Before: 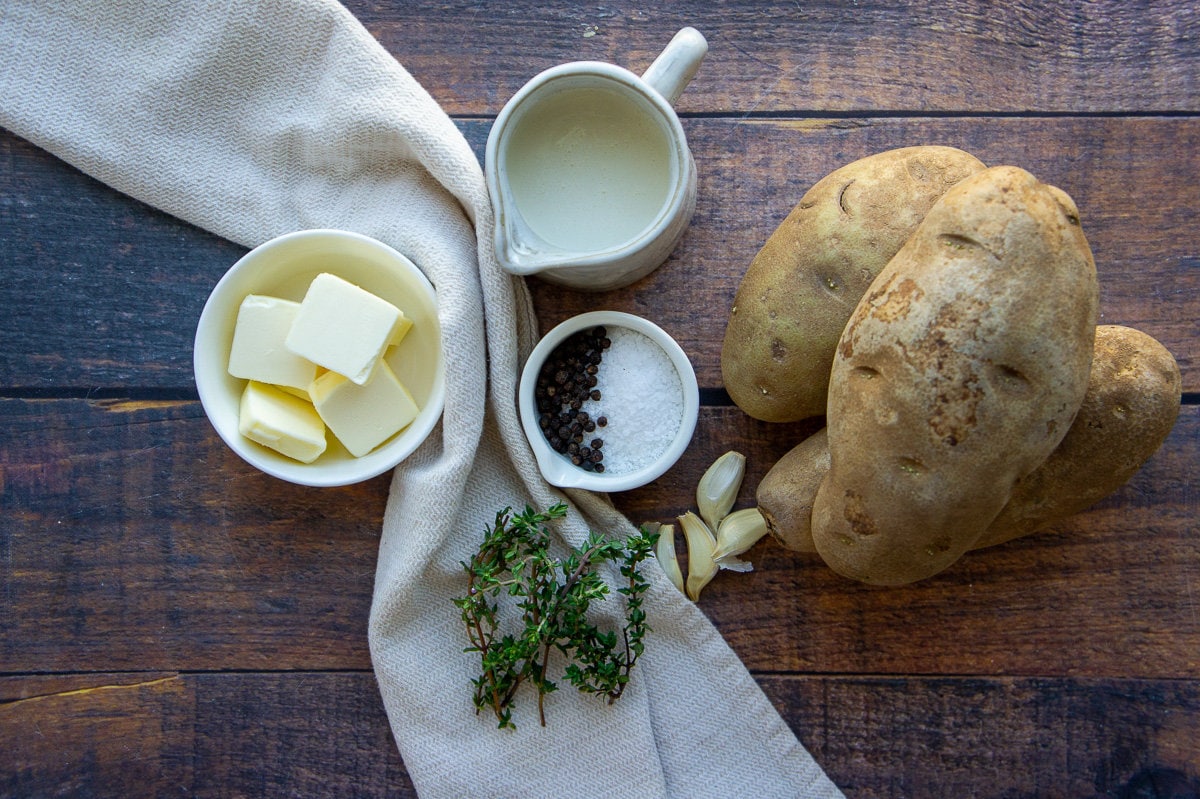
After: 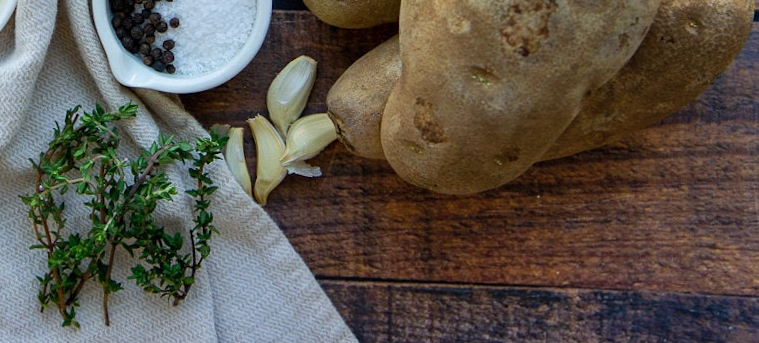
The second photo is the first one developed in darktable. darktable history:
rotate and perspective: rotation 1.57°, crop left 0.018, crop right 0.982, crop top 0.039, crop bottom 0.961
shadows and highlights: soften with gaussian
crop and rotate: left 35.509%, top 50.238%, bottom 4.934%
